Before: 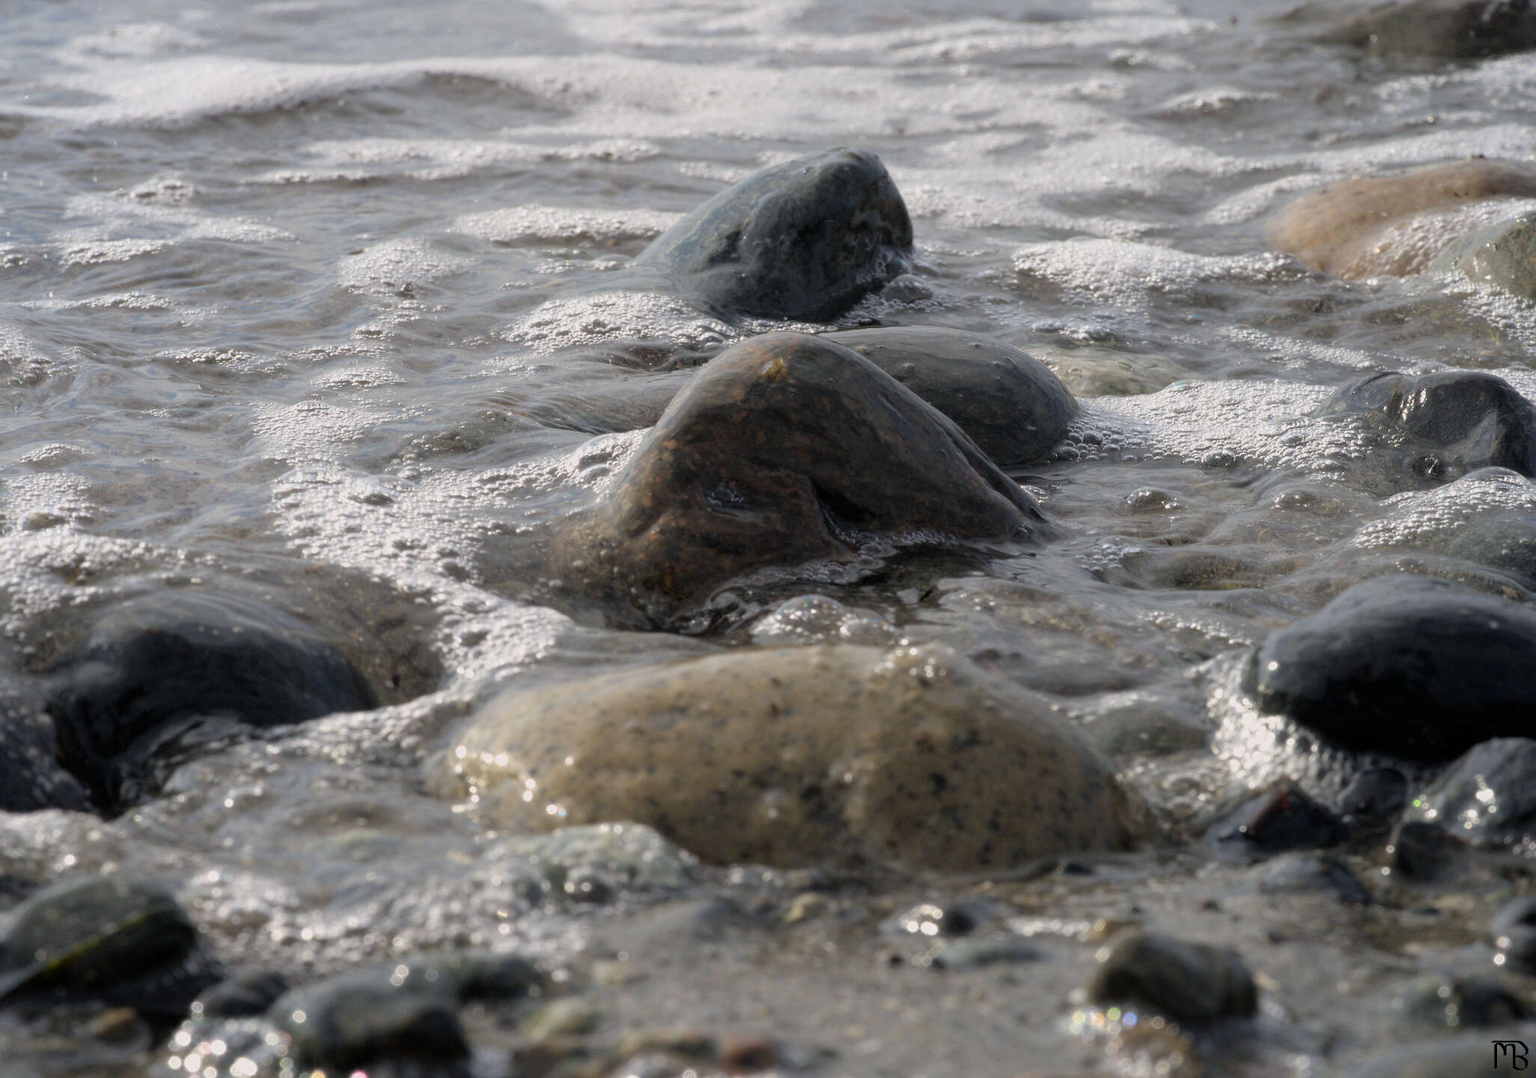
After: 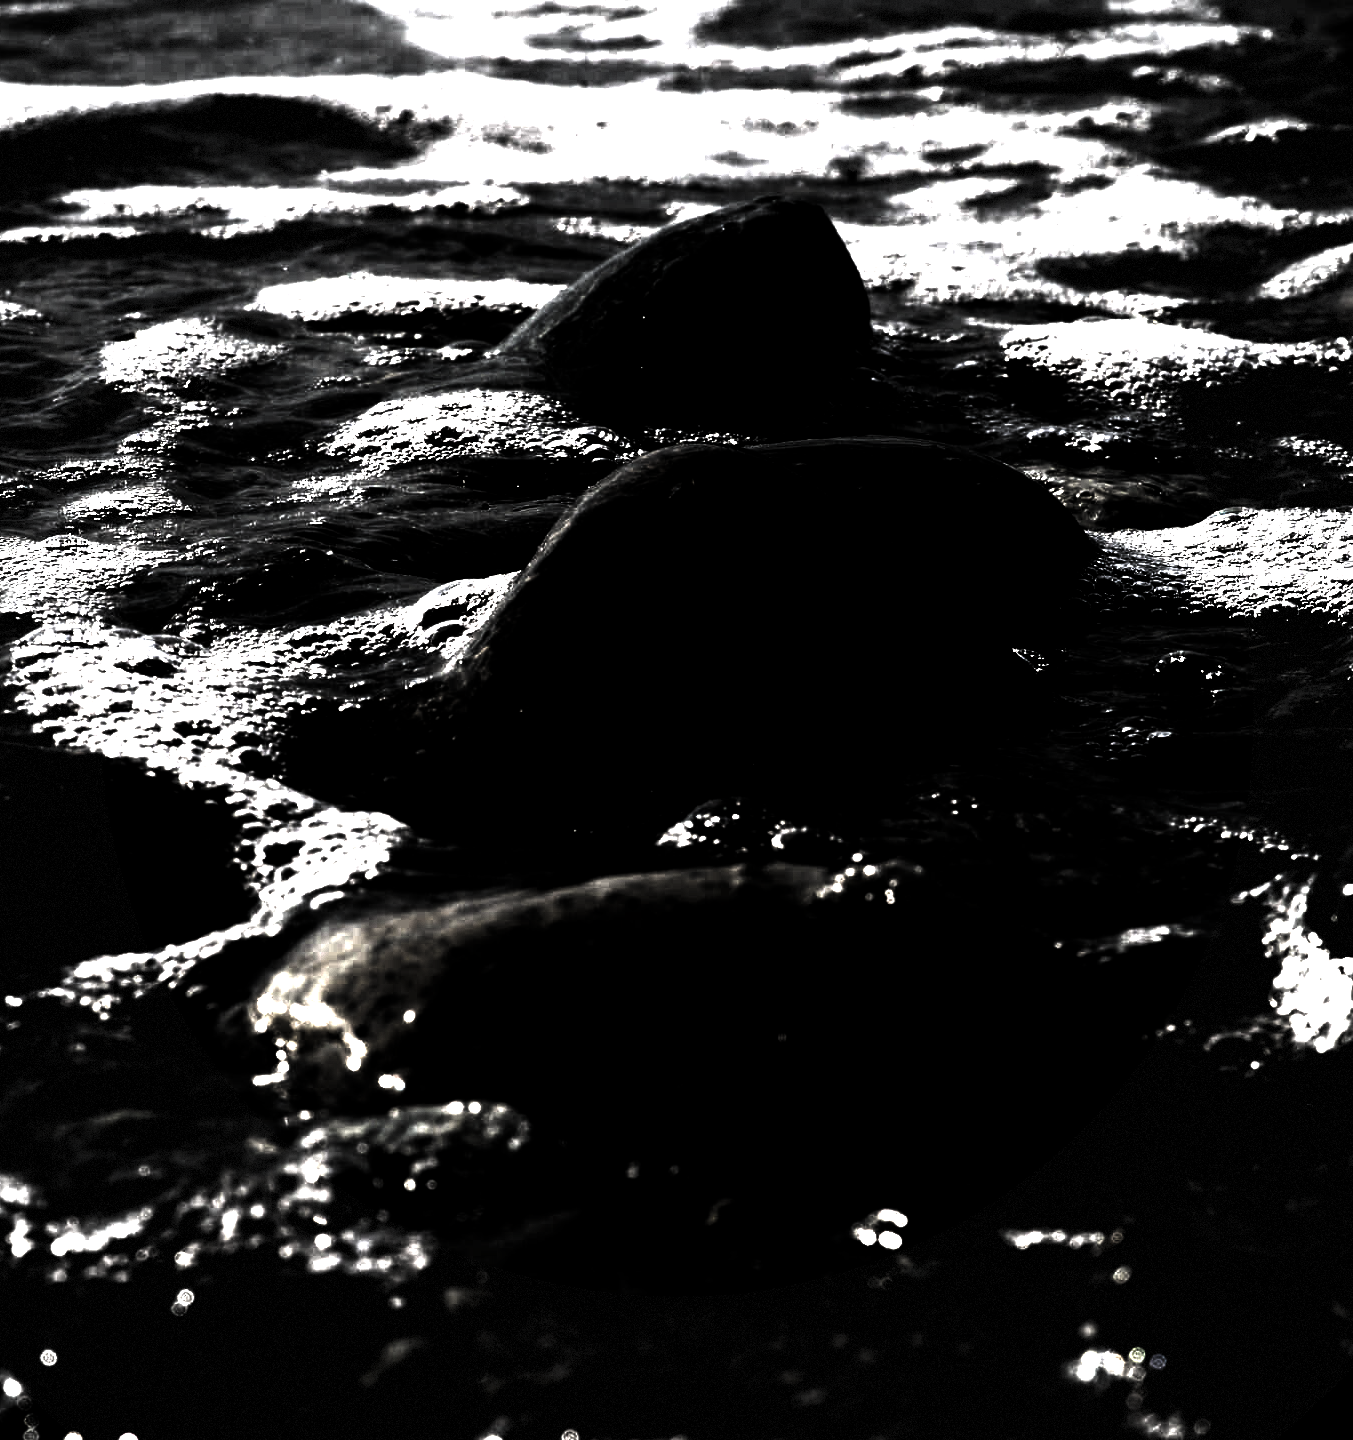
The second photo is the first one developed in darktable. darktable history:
exposure: exposure 0.997 EV, compensate highlight preservation false
contrast brightness saturation: brightness 0.122
crop: left 17.152%, right 16.868%
vignetting: dithering 8-bit output
levels: levels [0.721, 0.937, 0.997]
